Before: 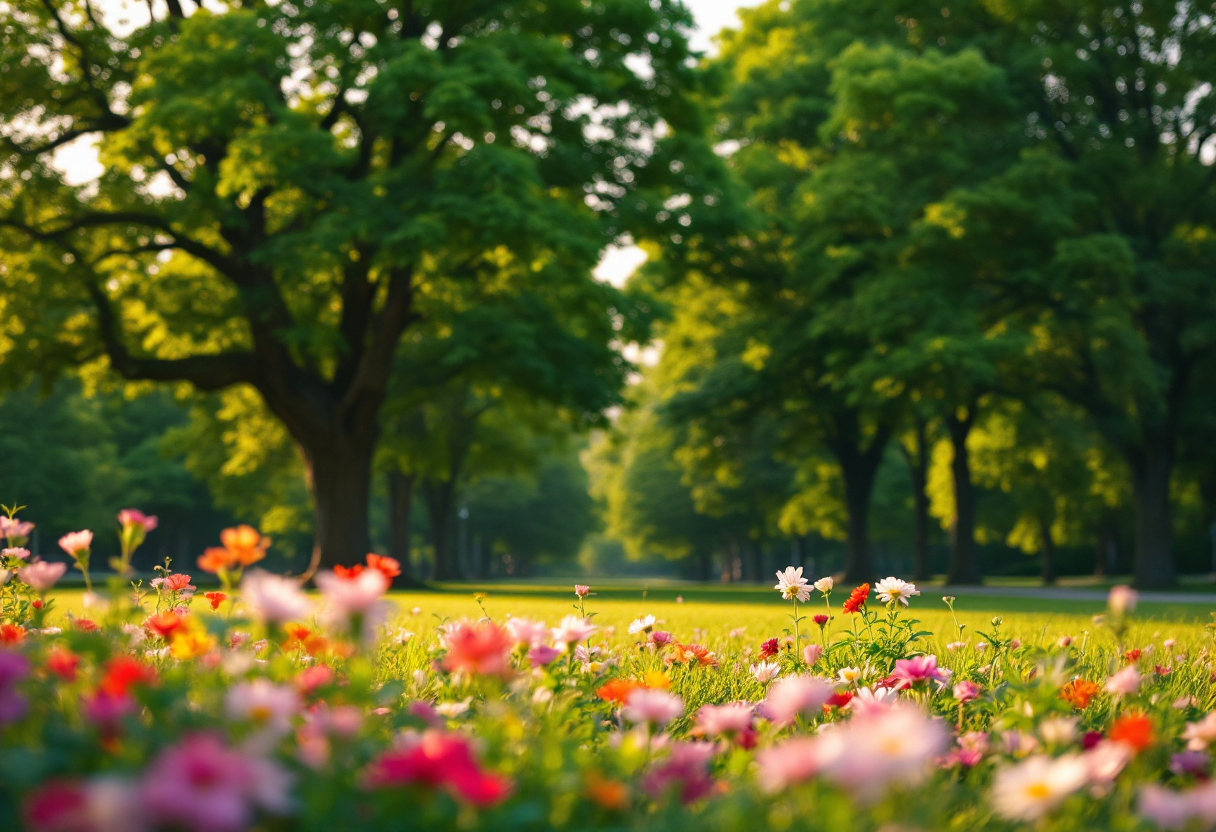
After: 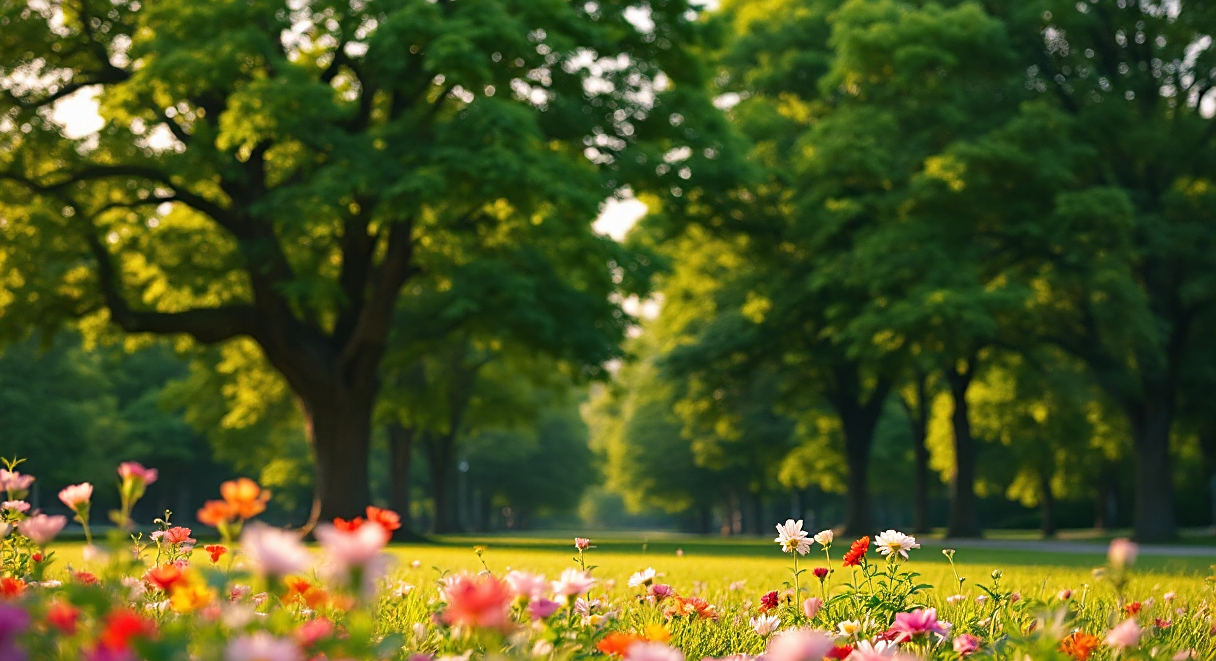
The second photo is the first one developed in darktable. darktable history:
crop and rotate: top 5.665%, bottom 14.883%
sharpen: on, module defaults
